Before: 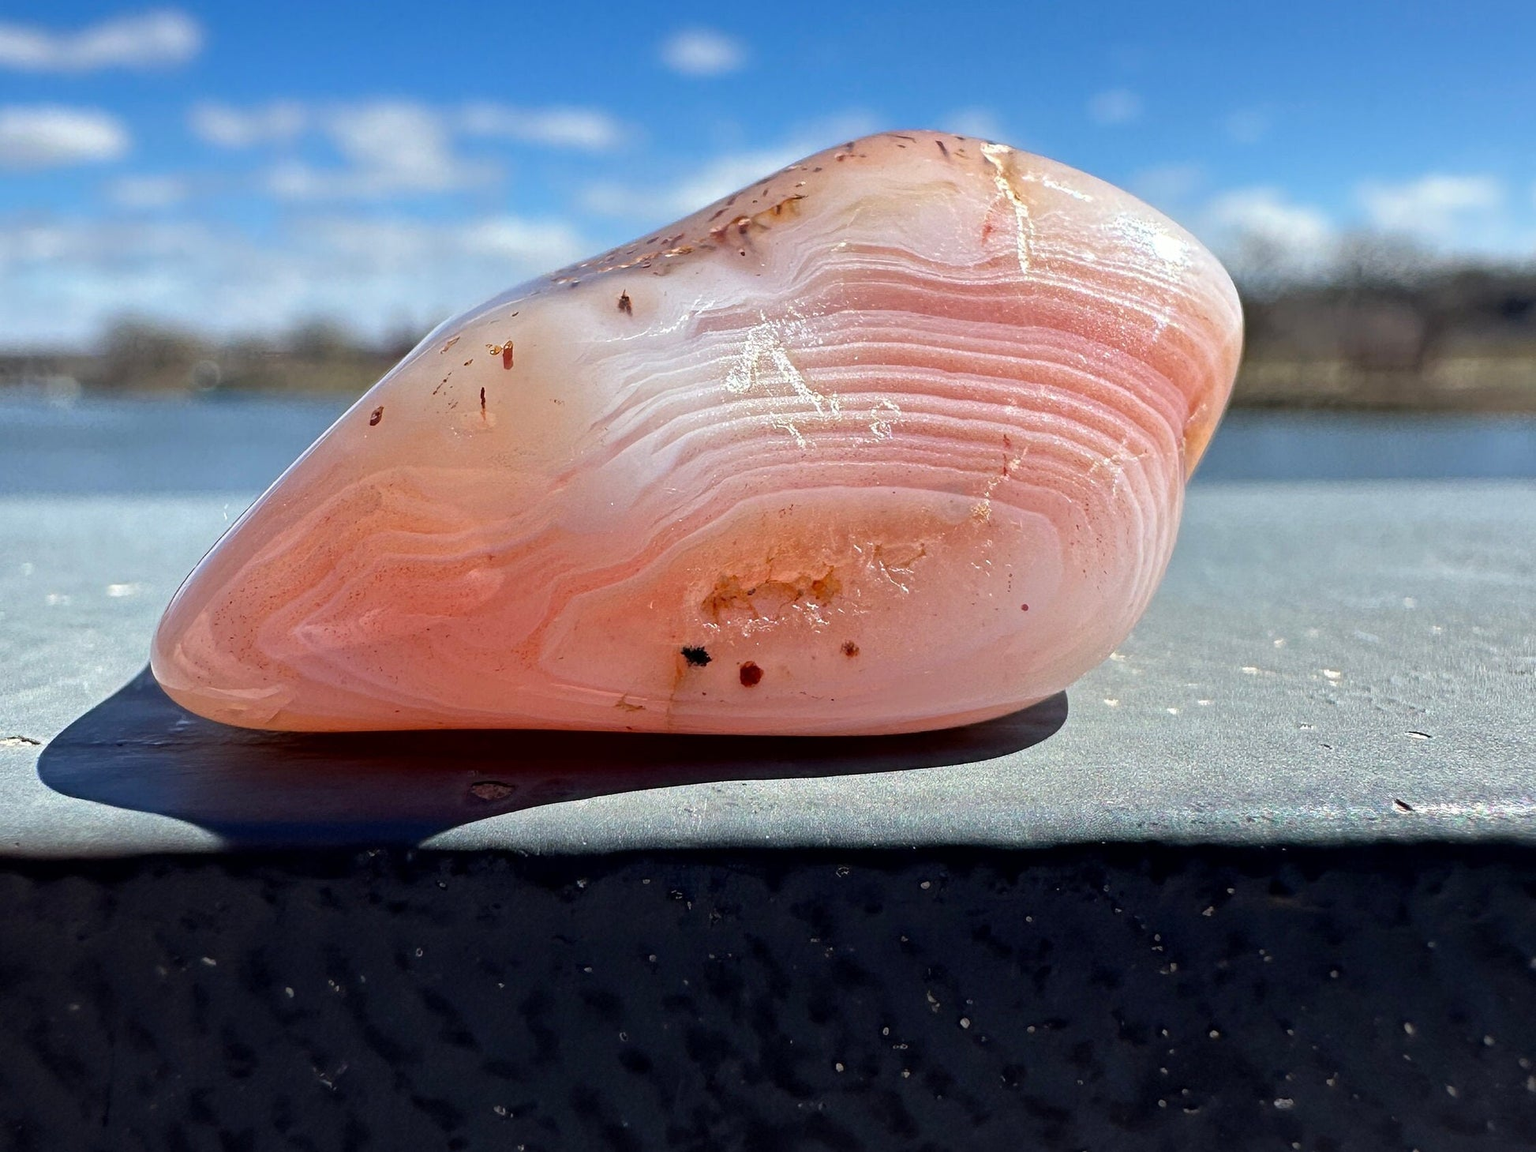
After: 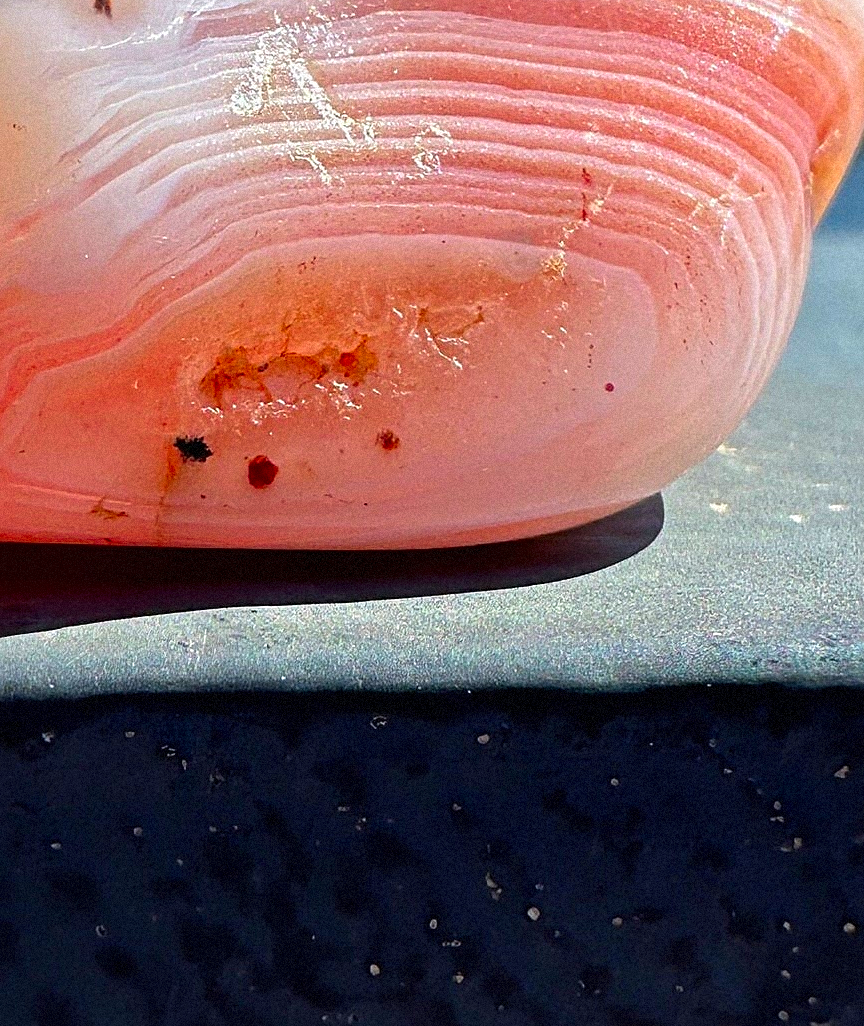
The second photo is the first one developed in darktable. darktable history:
sharpen: on, module defaults
tone equalizer: -7 EV 0.13 EV, smoothing diameter 25%, edges refinement/feathering 10, preserve details guided filter
crop: left 35.432%, top 26.233%, right 20.145%, bottom 3.432%
contrast brightness saturation: saturation 0.5
grain: mid-tones bias 0%
